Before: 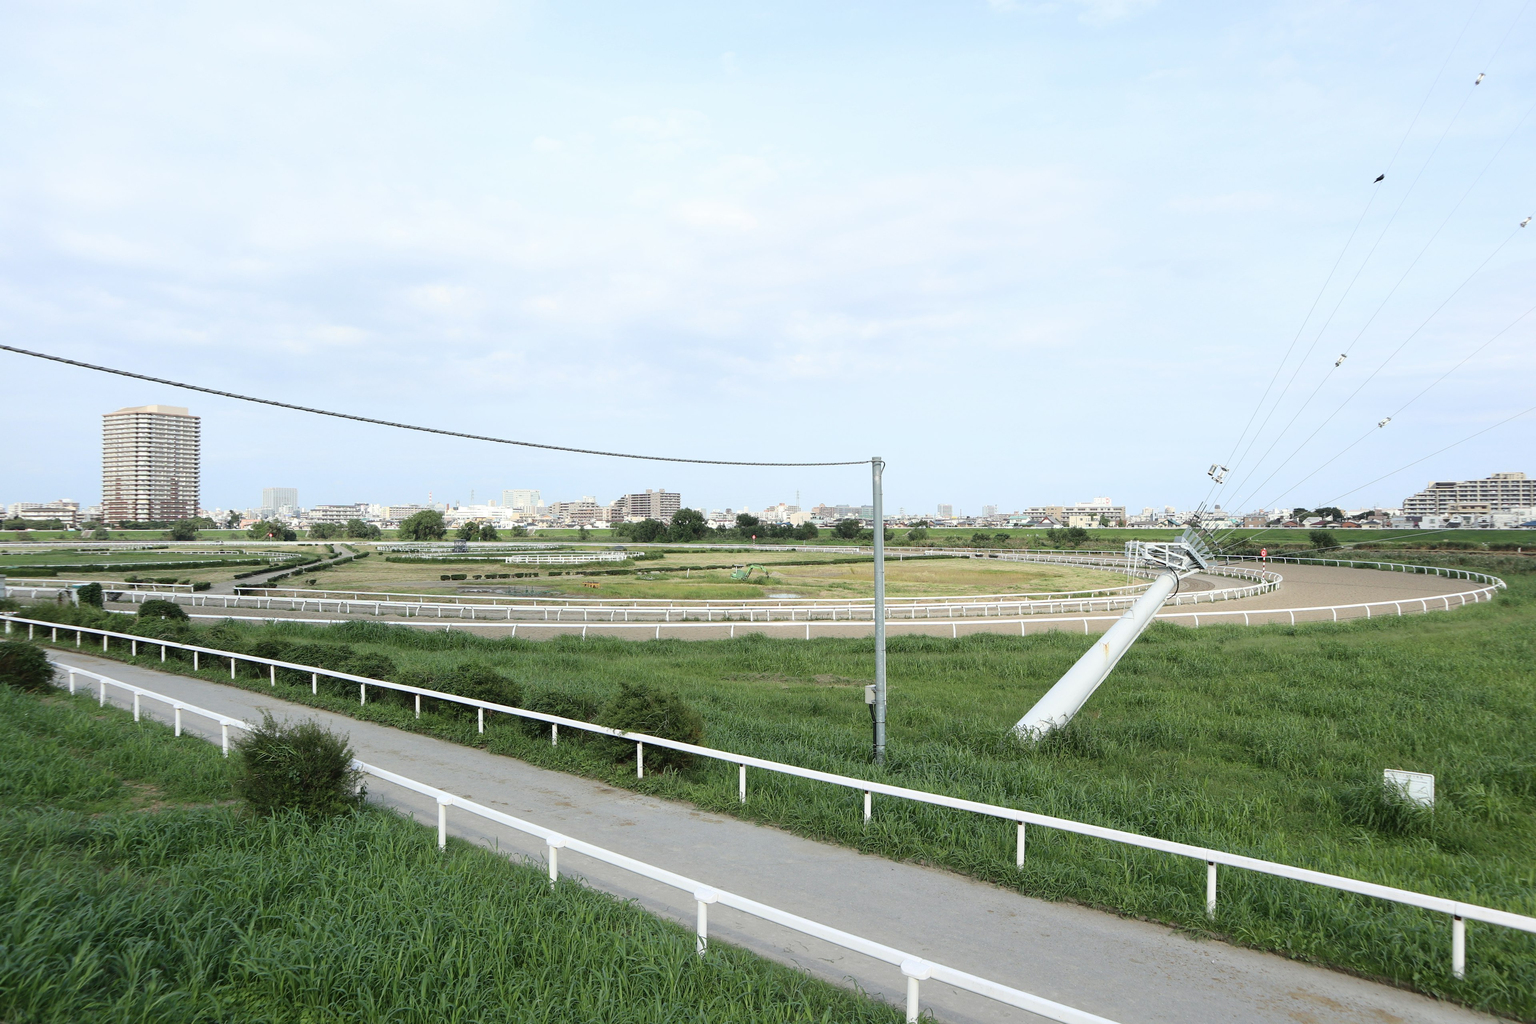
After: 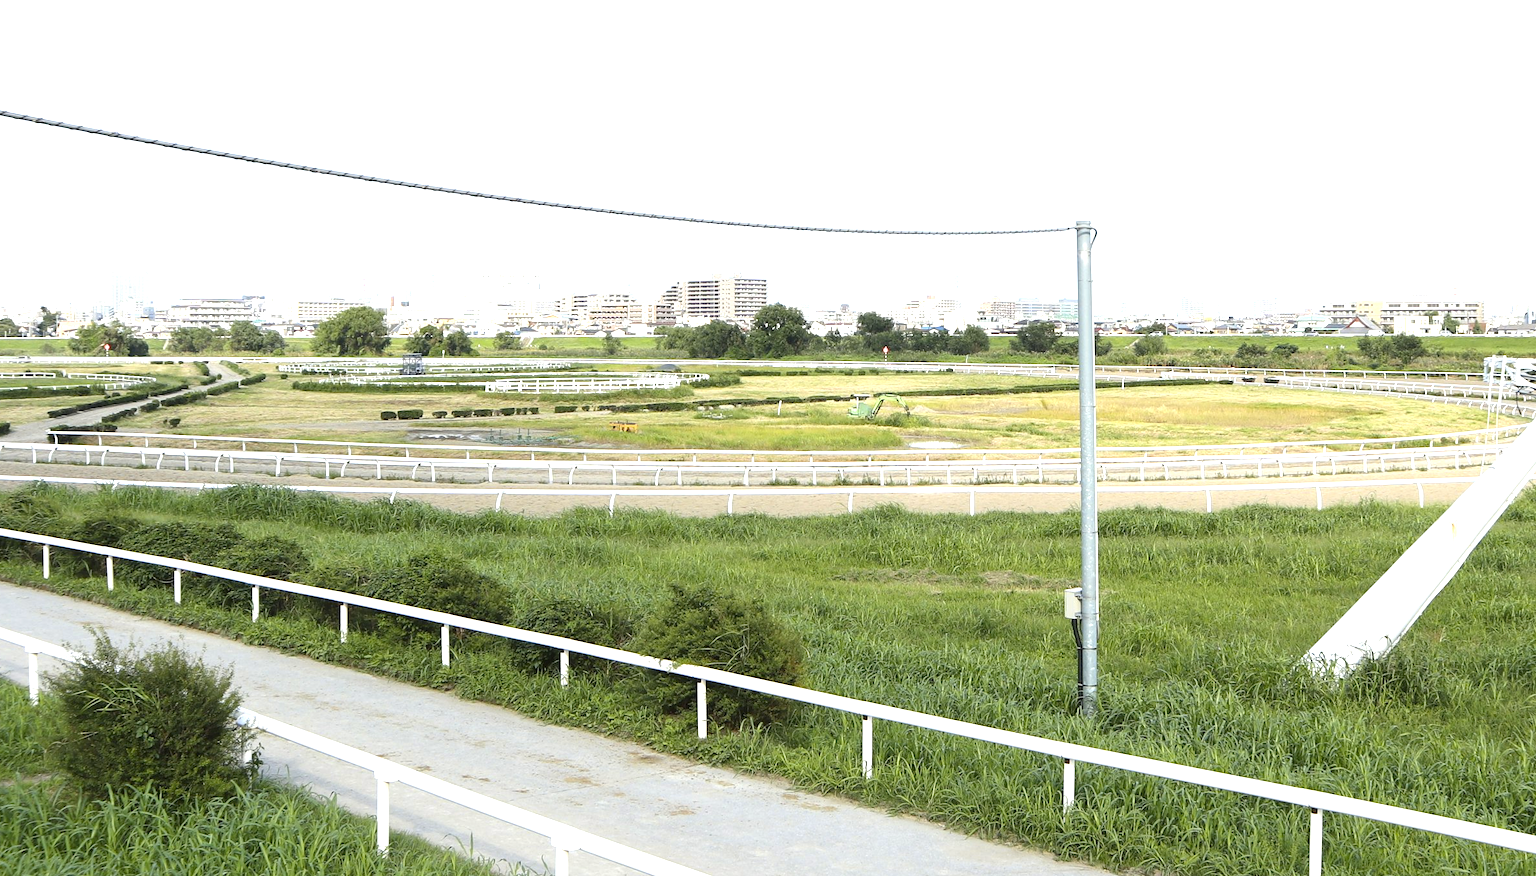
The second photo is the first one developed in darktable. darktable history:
crop: left 13.312%, top 31.28%, right 24.627%, bottom 15.582%
exposure: black level correction 0, exposure 0.877 EV, compensate exposure bias true, compensate highlight preservation false
color contrast: green-magenta contrast 0.85, blue-yellow contrast 1.25, unbound 0
